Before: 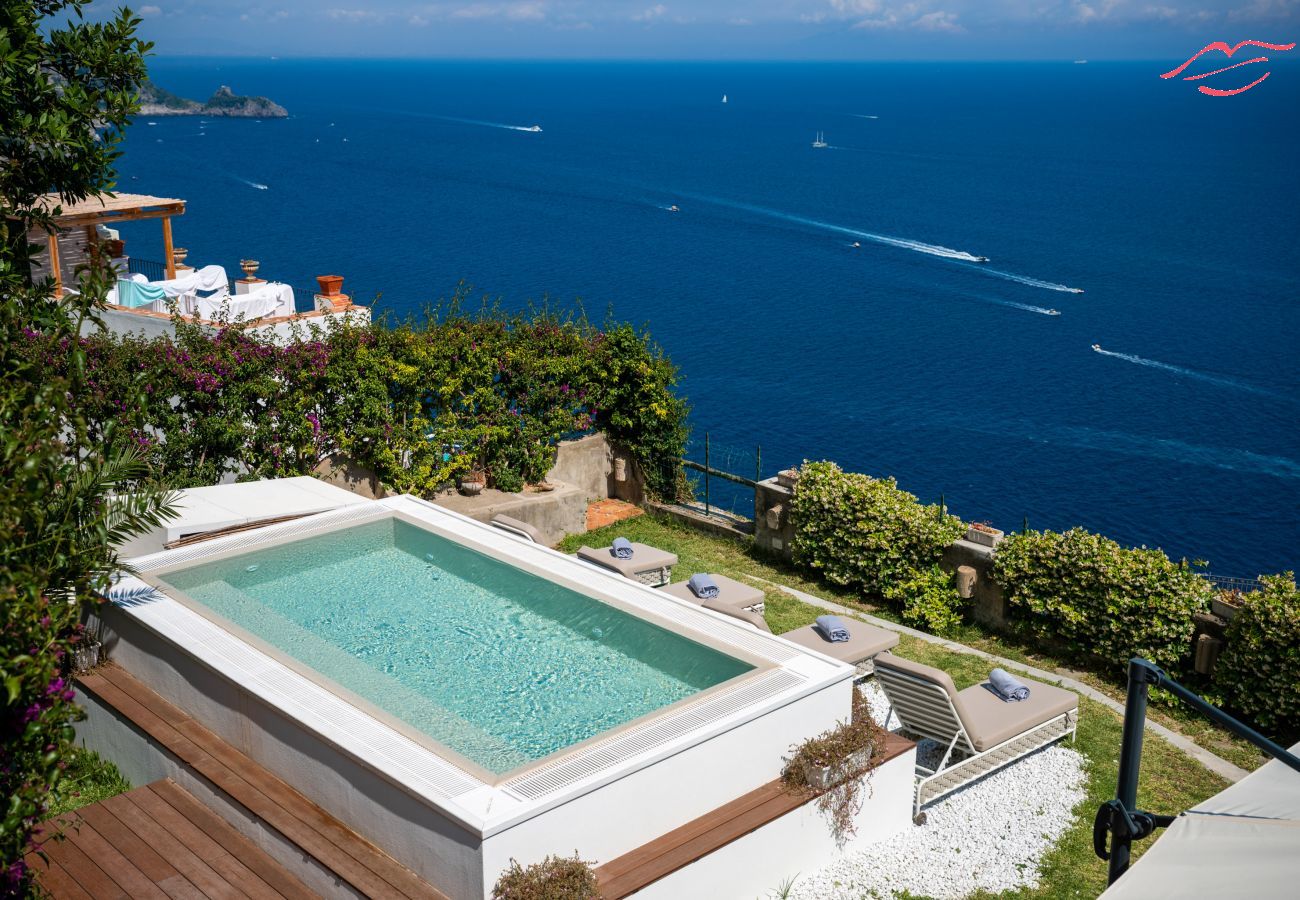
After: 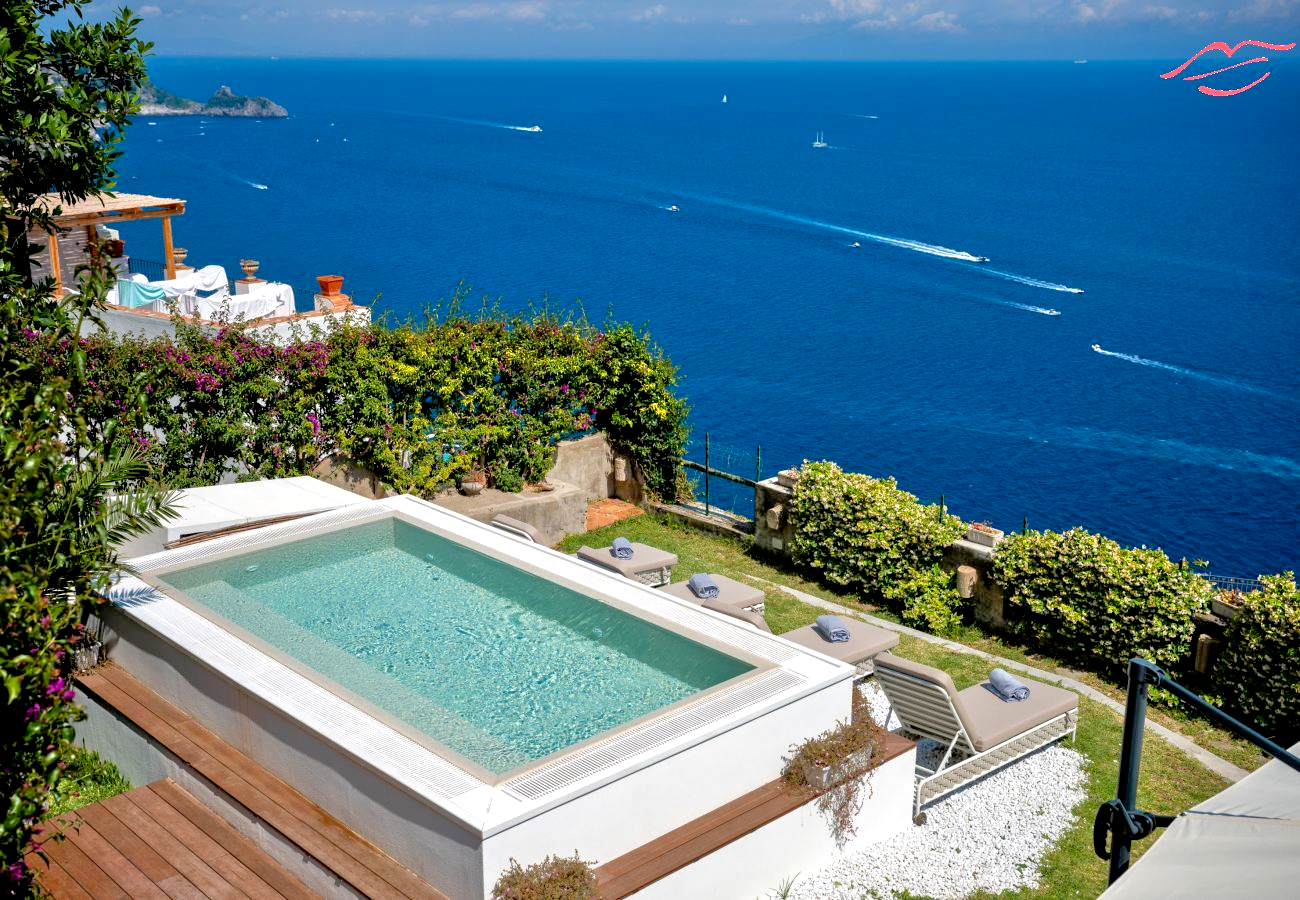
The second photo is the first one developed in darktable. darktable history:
tone equalizer: -7 EV 0.15 EV, -6 EV 0.6 EV, -5 EV 1.15 EV, -4 EV 1.33 EV, -3 EV 1.15 EV, -2 EV 0.6 EV, -1 EV 0.15 EV, mask exposure compensation -0.5 EV
exposure: black level correction 0.007, exposure 0.159 EV, compensate highlight preservation false
base curve: curves: ch0 [(0, 0) (0.74, 0.67) (1, 1)]
